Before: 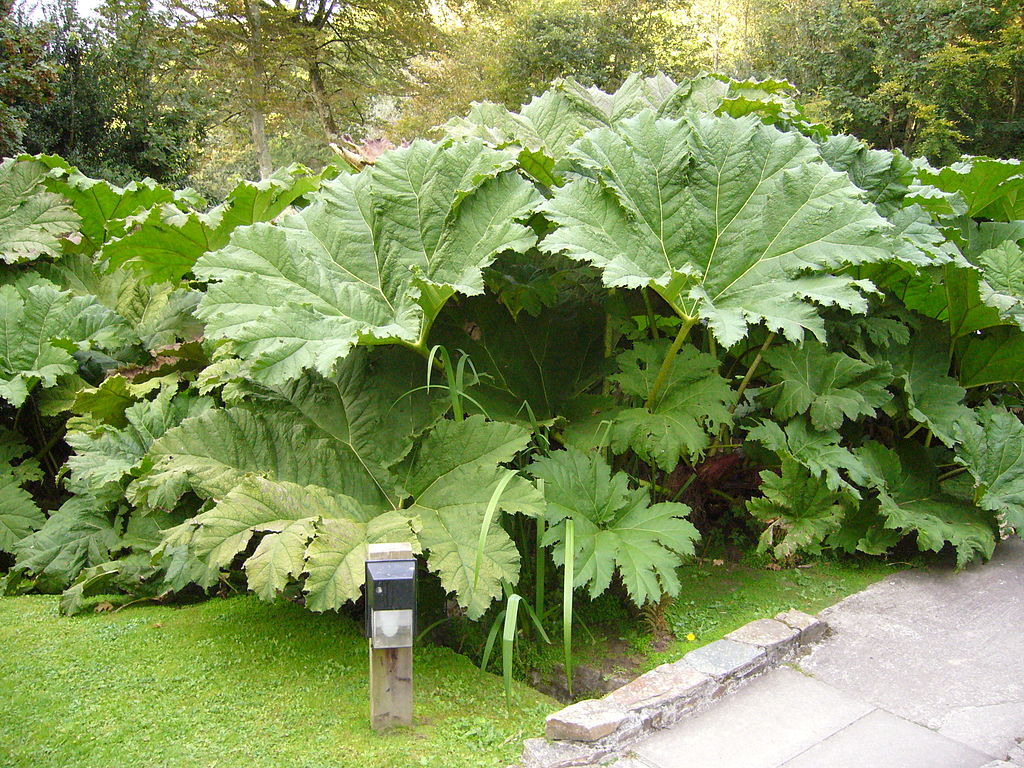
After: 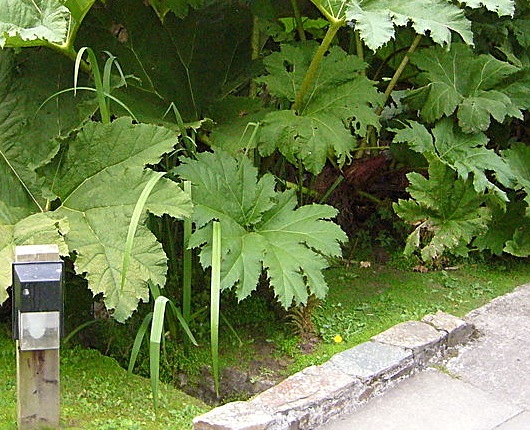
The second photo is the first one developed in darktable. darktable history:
crop: left 34.479%, top 38.822%, right 13.718%, bottom 5.172%
sharpen: on, module defaults
